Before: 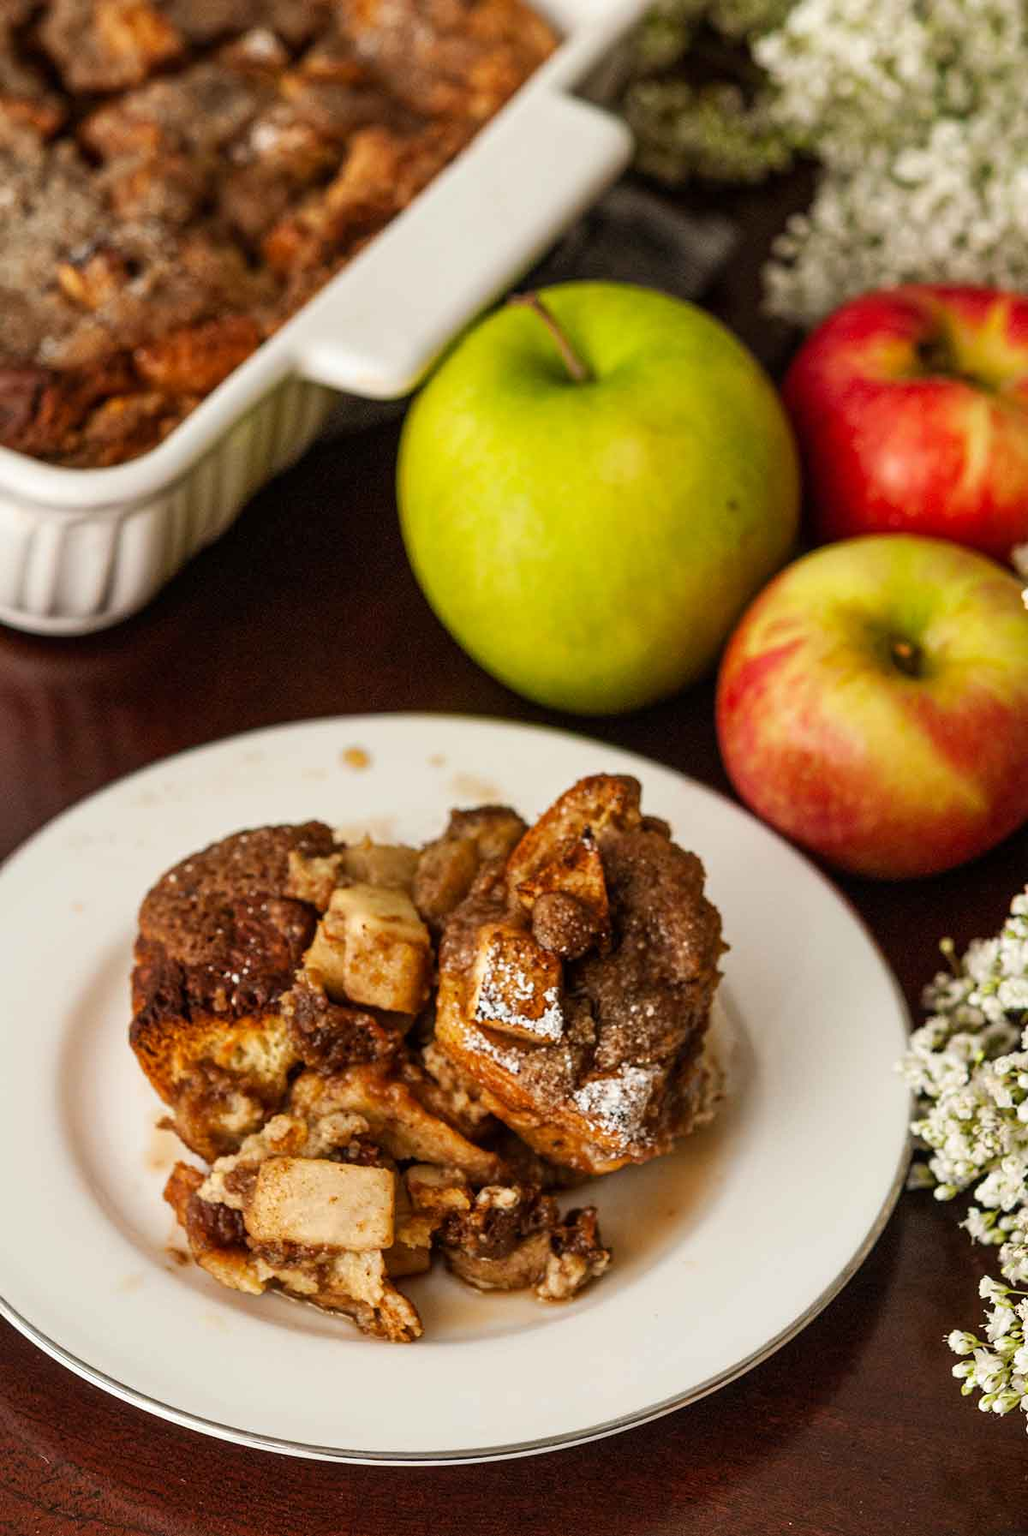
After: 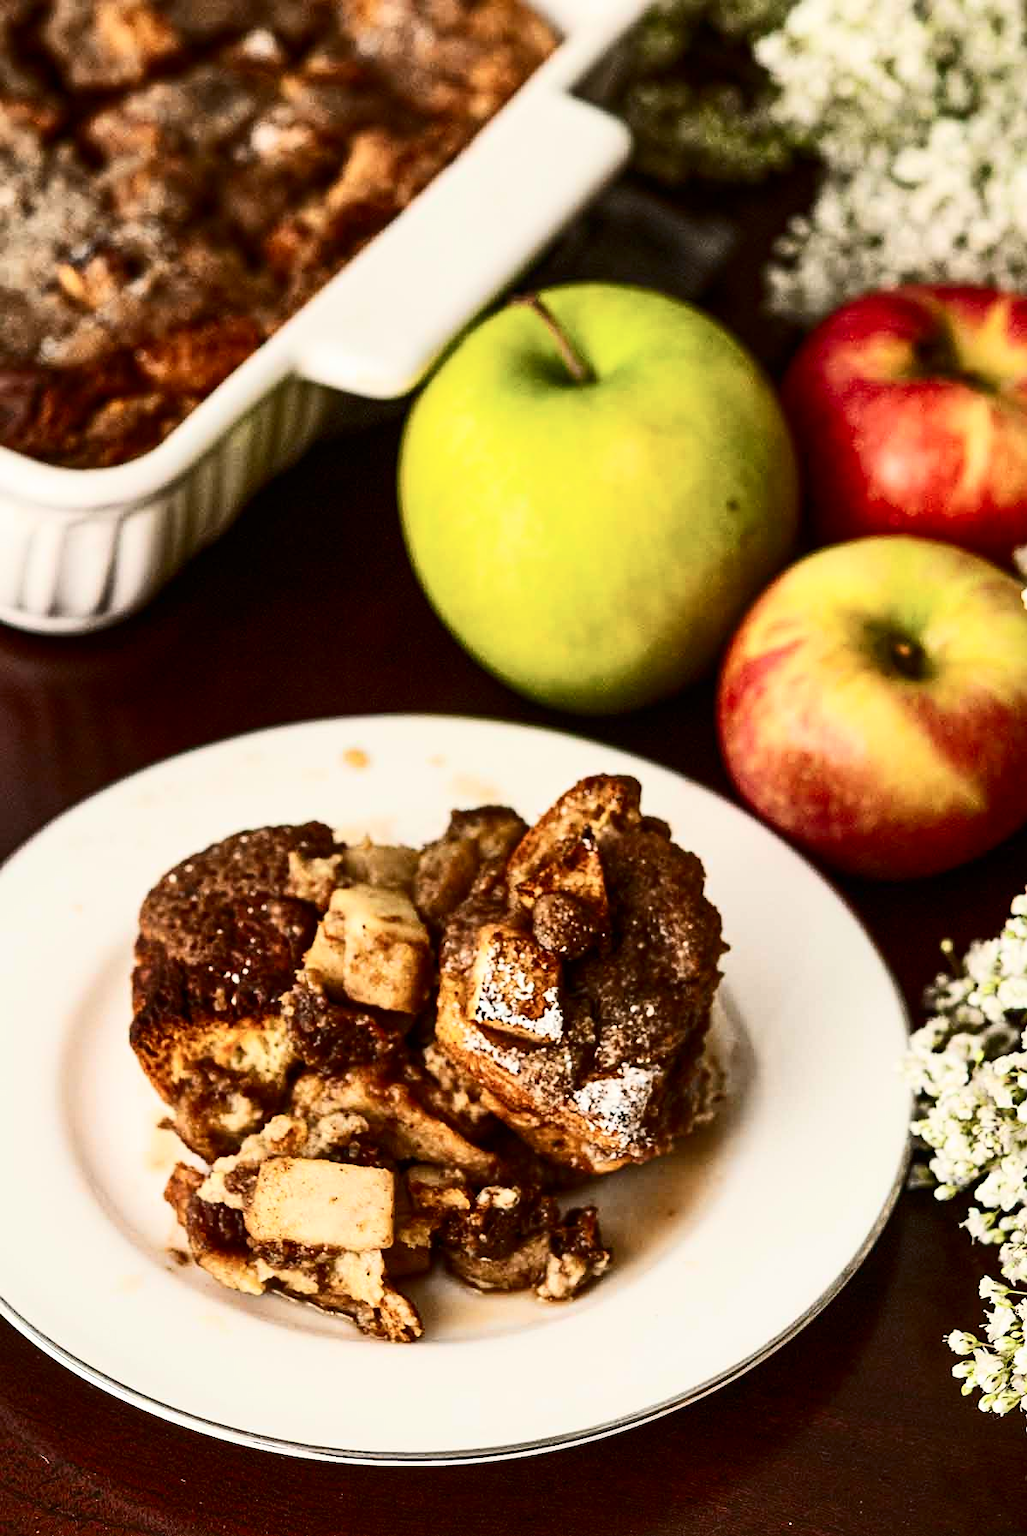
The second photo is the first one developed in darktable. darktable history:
sharpen: amount 0.211
contrast brightness saturation: contrast 0.407, brightness 0.052, saturation 0.26
color correction: highlights b* 0.058, saturation 0.776
